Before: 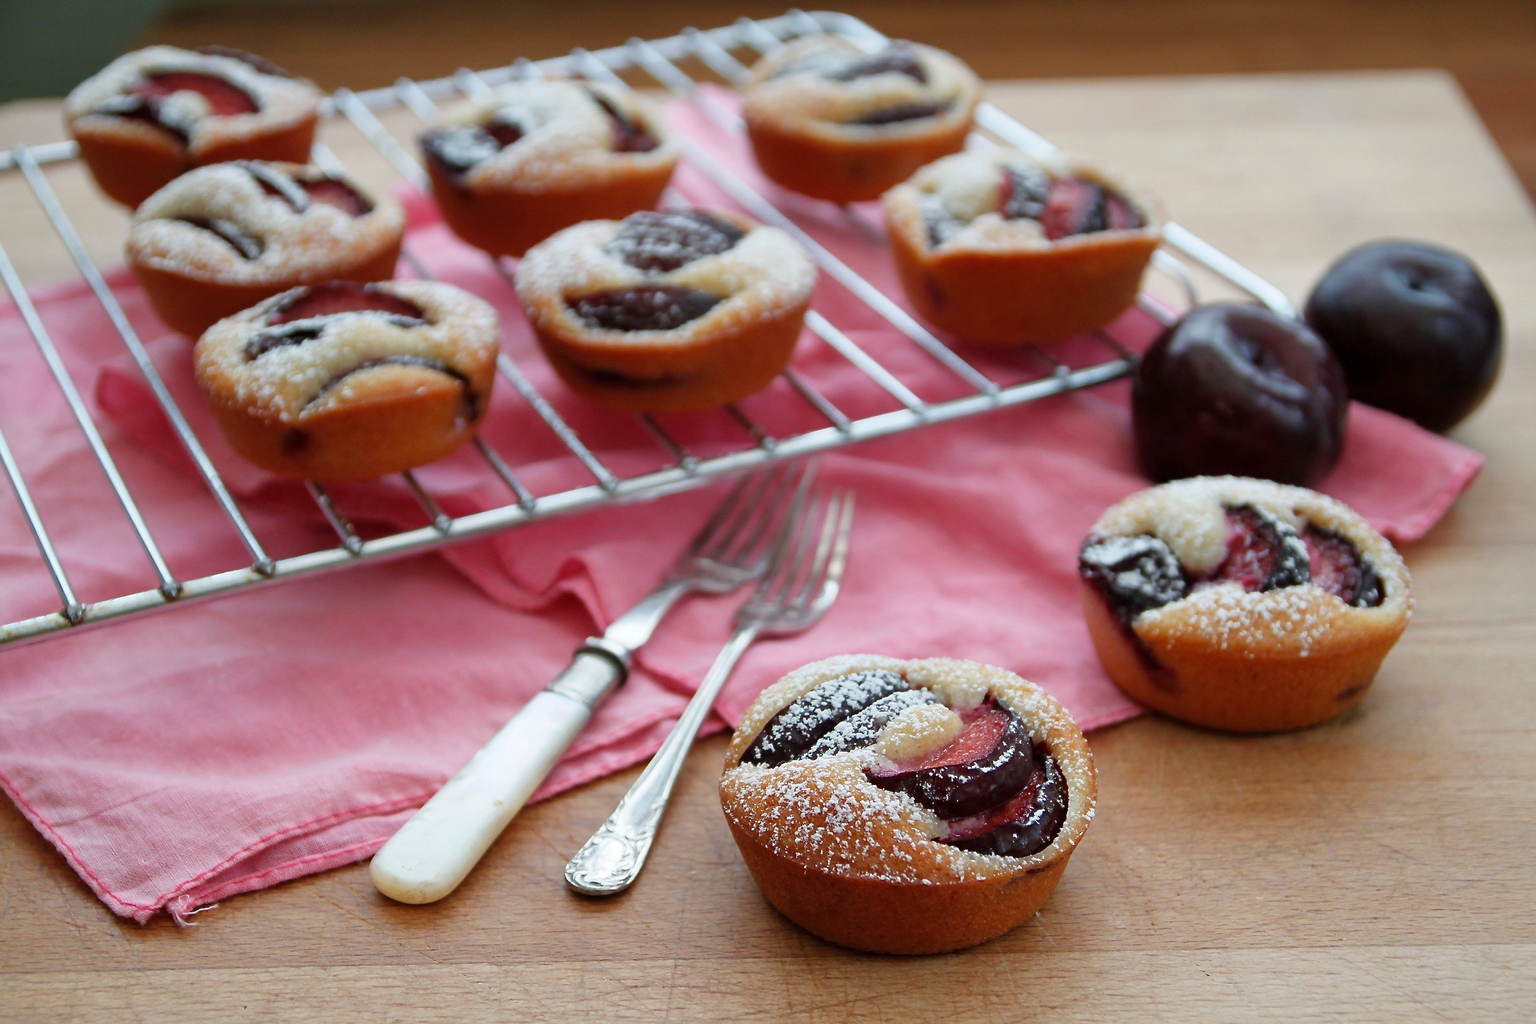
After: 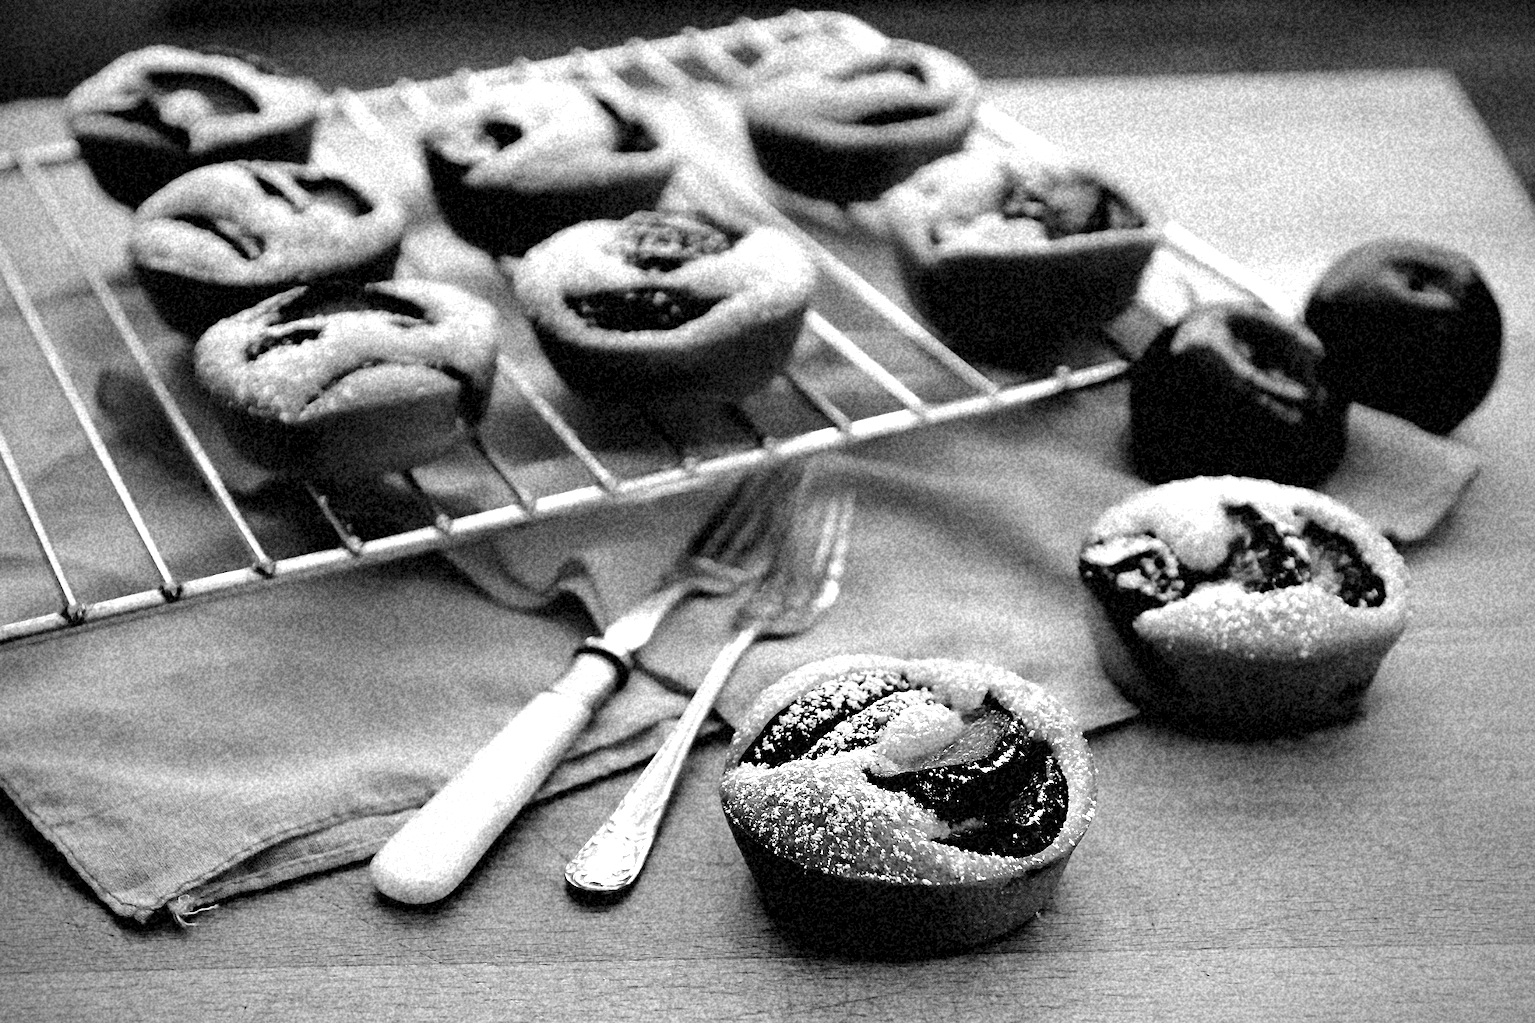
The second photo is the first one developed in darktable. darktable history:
monochrome: a -4.13, b 5.16, size 1
vignetting: unbound false
contrast equalizer: octaves 7, y [[0.627 ×6], [0.563 ×6], [0 ×6], [0 ×6], [0 ×6]]
tone curve: curves: ch0 [(0, 0) (0.004, 0) (0.133, 0.076) (0.325, 0.362) (0.879, 0.885) (1, 1)], color space Lab, linked channels, preserve colors none
grain: coarseness 46.9 ISO, strength 50.21%, mid-tones bias 0%
